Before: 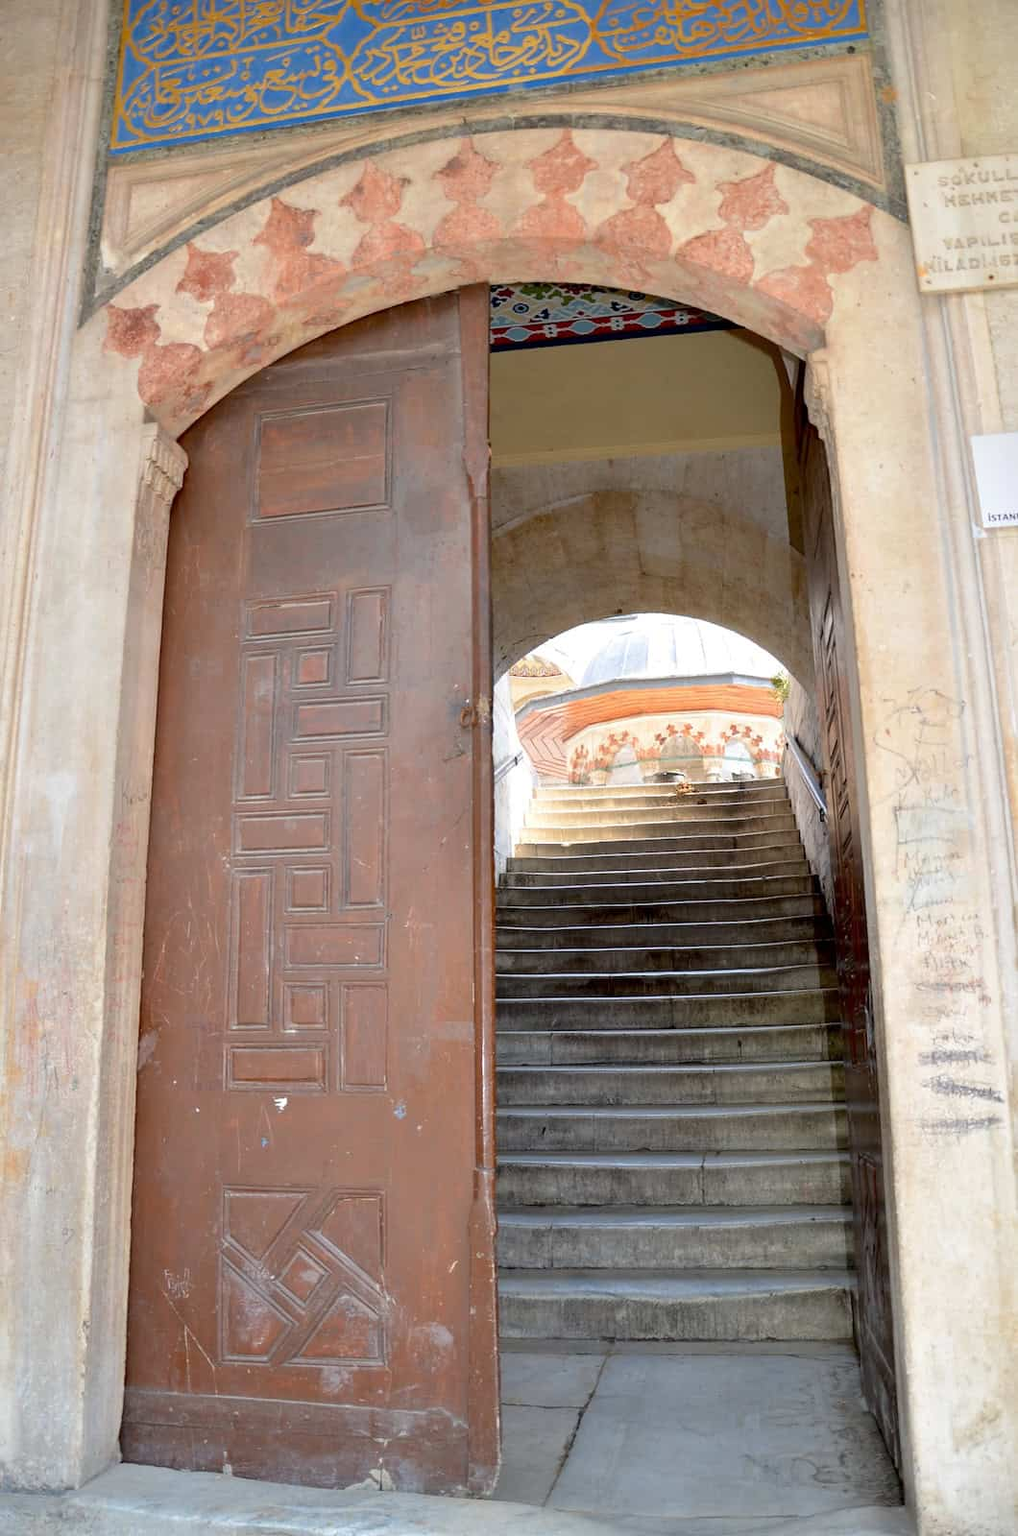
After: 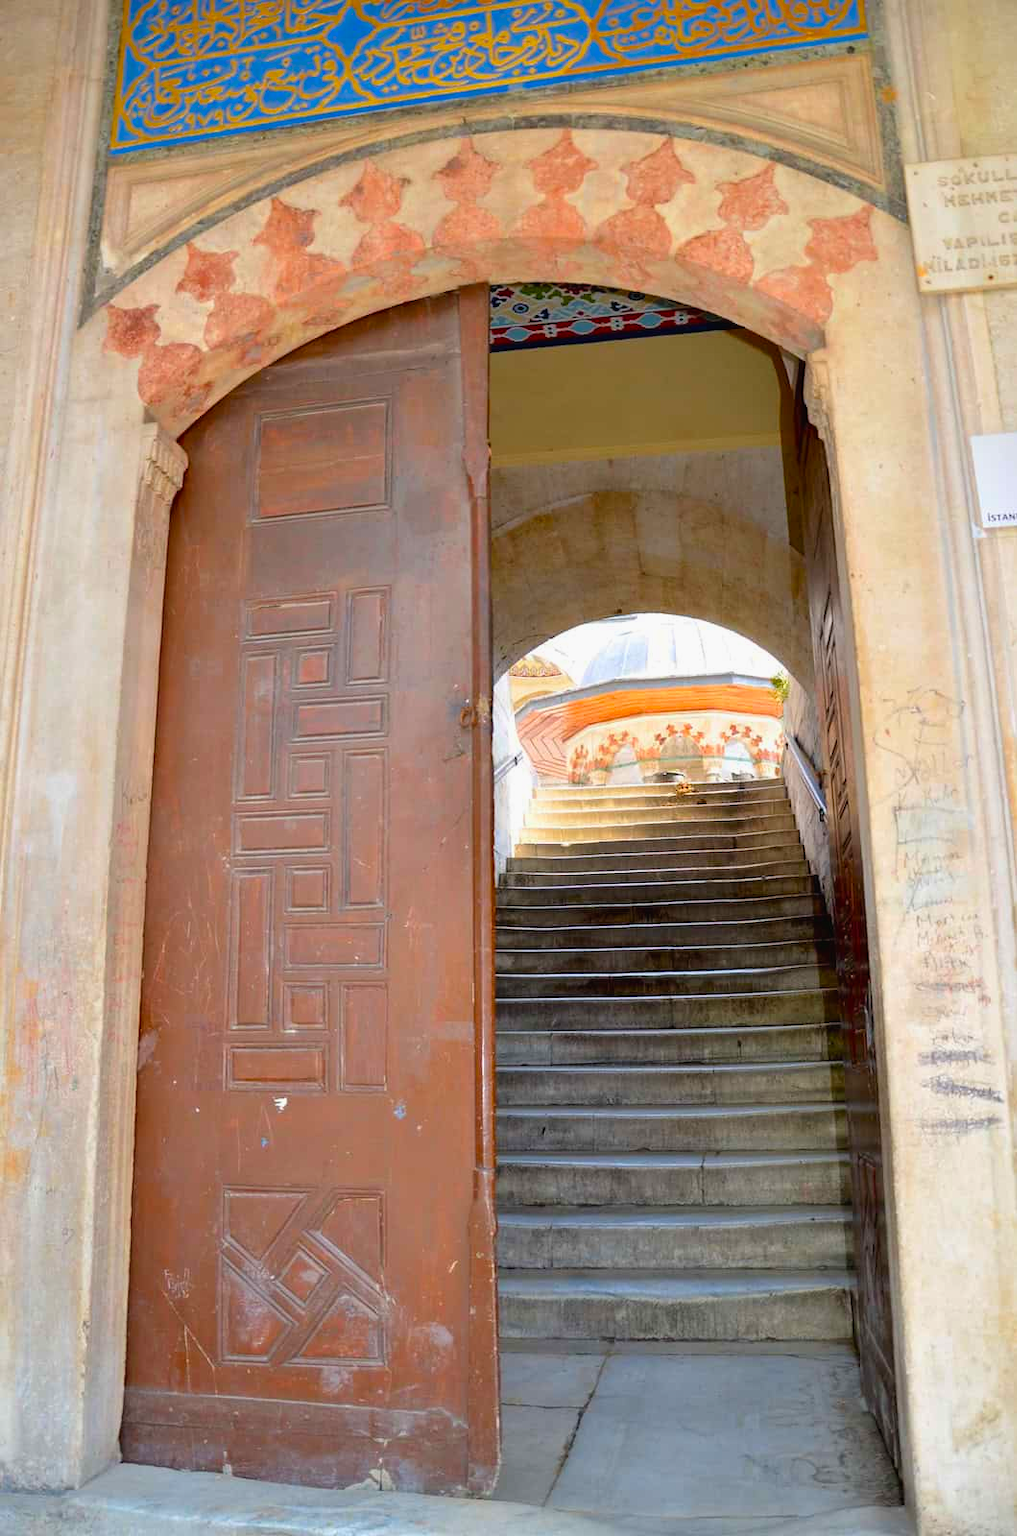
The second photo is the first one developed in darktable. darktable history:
color correction: highlights b* -0.007, saturation 1.14
color balance rgb: global offset › luminance 0.22%, perceptual saturation grading › global saturation 25.434%, perceptual brilliance grading › global brilliance 1.544%, perceptual brilliance grading › highlights -3.507%, global vibrance 20%
